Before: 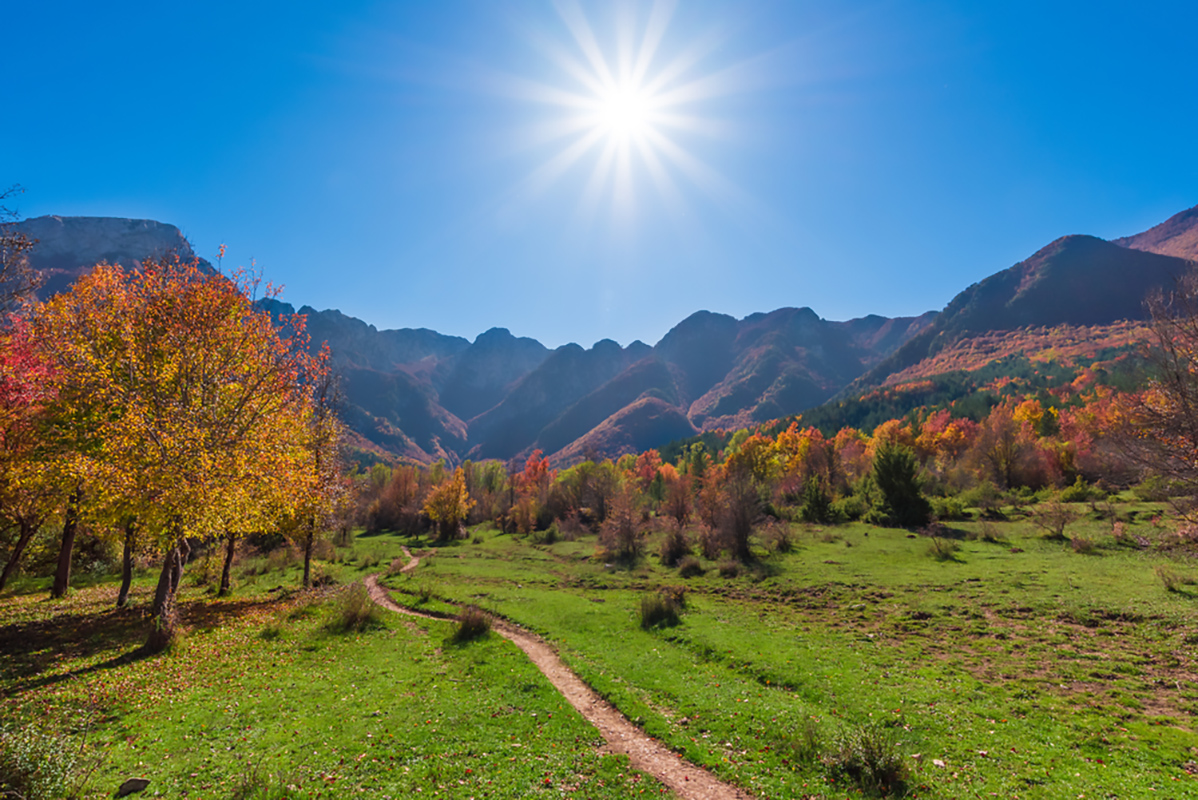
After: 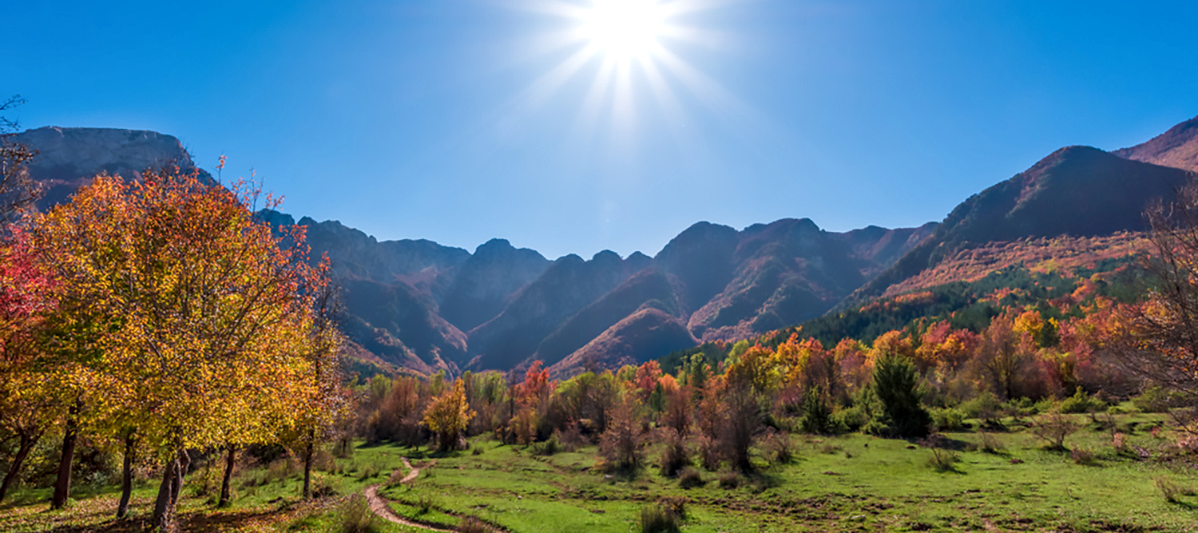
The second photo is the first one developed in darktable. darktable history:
crop: top 11.166%, bottom 22.168%
local contrast: detail 130%
